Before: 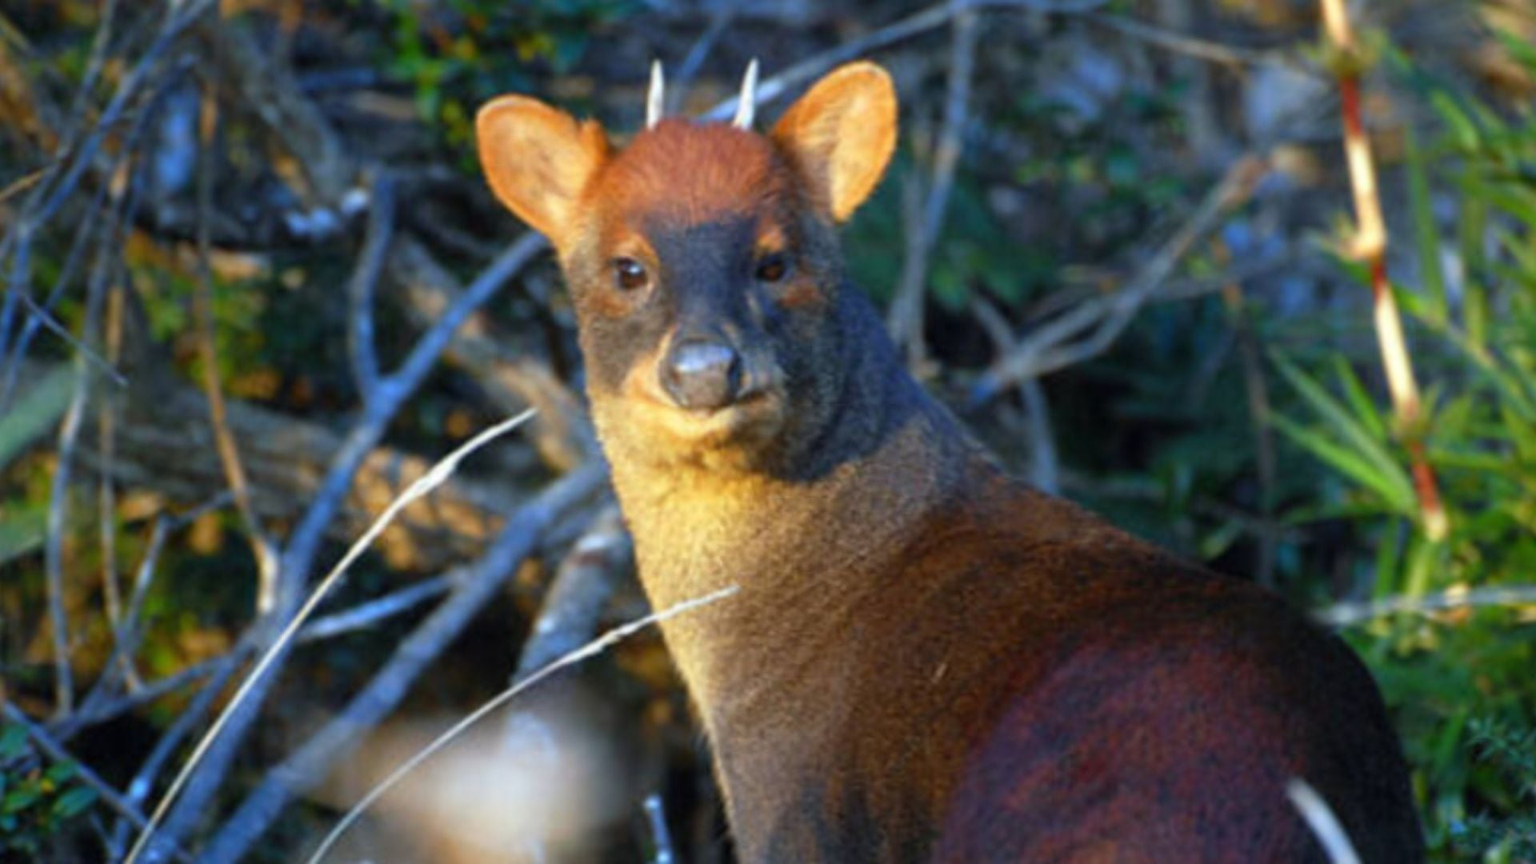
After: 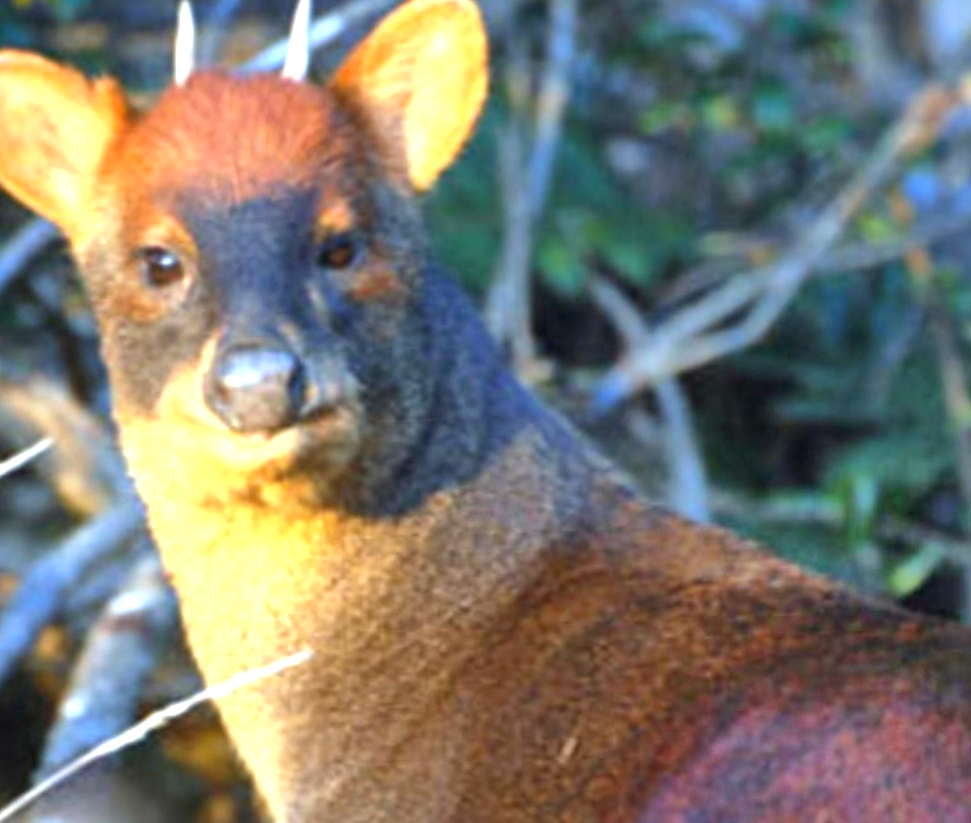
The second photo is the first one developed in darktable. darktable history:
shadows and highlights: shadows 75, highlights -25, soften with gaussian
crop: left 32.075%, top 10.976%, right 18.355%, bottom 17.596%
exposure: black level correction 0, exposure 1.1 EV, compensate highlight preservation false
rotate and perspective: rotation -2.22°, lens shift (horizontal) -0.022, automatic cropping off
